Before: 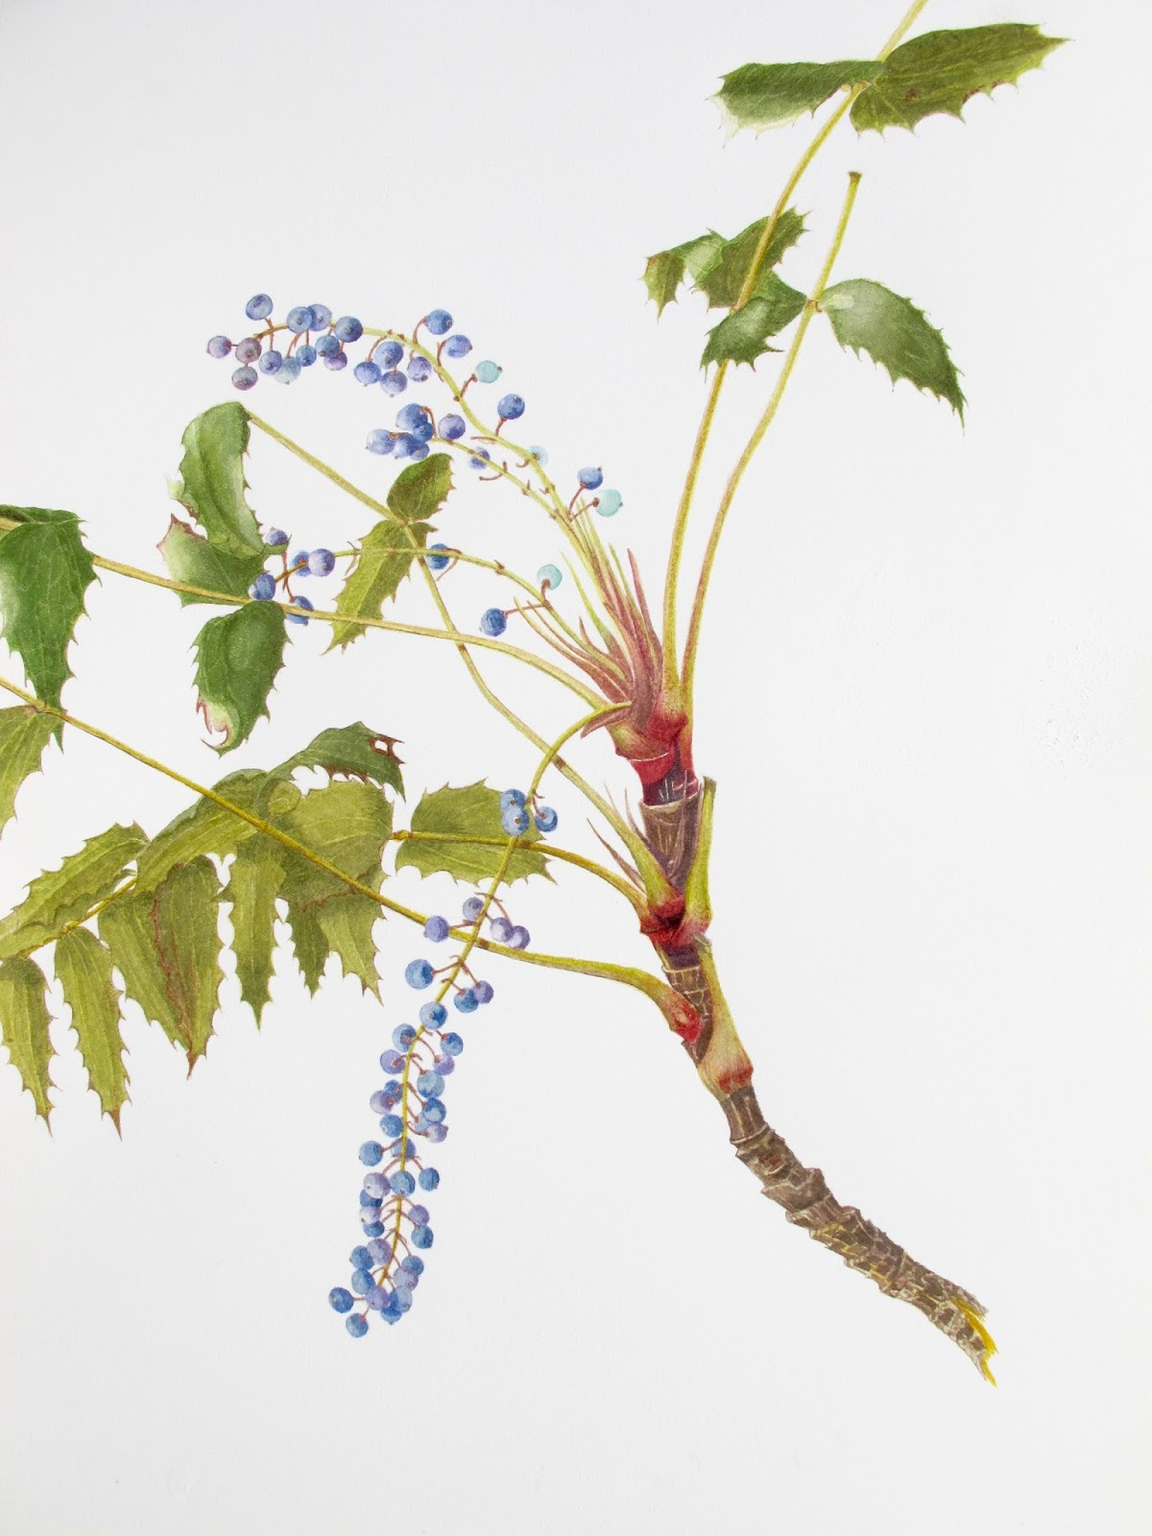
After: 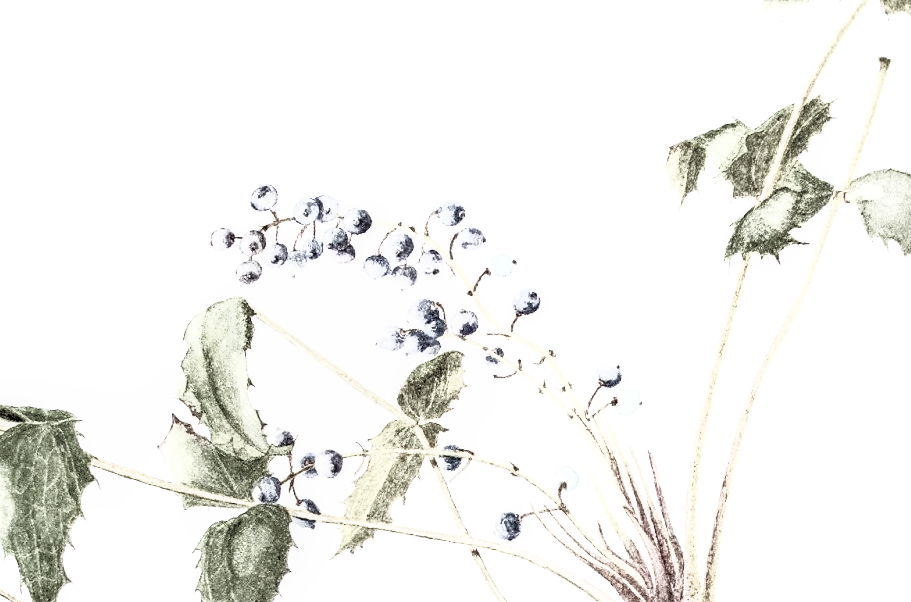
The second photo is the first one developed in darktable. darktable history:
shadows and highlights: shadows -63.05, white point adjustment -5.37, highlights 59.85
color balance rgb: global offset › luminance -1.449%, perceptual saturation grading › global saturation 0.66%, perceptual brilliance grading › global brilliance 10.195%, perceptual brilliance grading › shadows 15.604%
local contrast: on, module defaults
filmic rgb: black relative exposure -8.66 EV, white relative exposure 2.64 EV, target black luminance 0%, target white luminance 99.907%, hardness 6.26, latitude 75.49%, contrast 1.325, highlights saturation mix -4.66%
crop: left 0.516%, top 7.631%, right 23.562%, bottom 54.736%
contrast equalizer: octaves 7, y [[0.506, 0.531, 0.562, 0.606, 0.638, 0.669], [0.5 ×6], [0.5 ×6], [0 ×6], [0 ×6]]
exposure: black level correction 0.001, exposure 0.14 EV, compensate exposure bias true, compensate highlight preservation false
color correction: highlights b* -0.012, saturation 0.238
